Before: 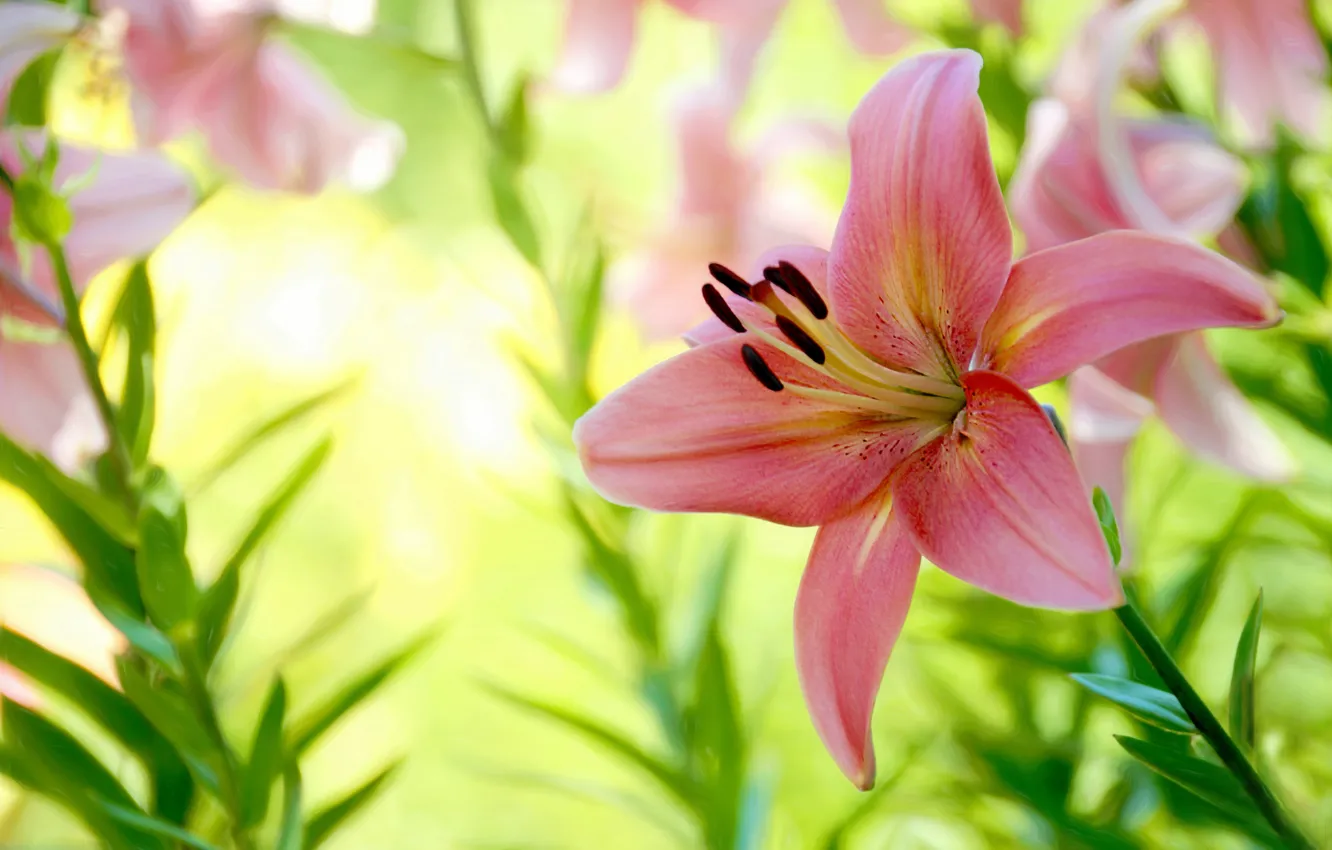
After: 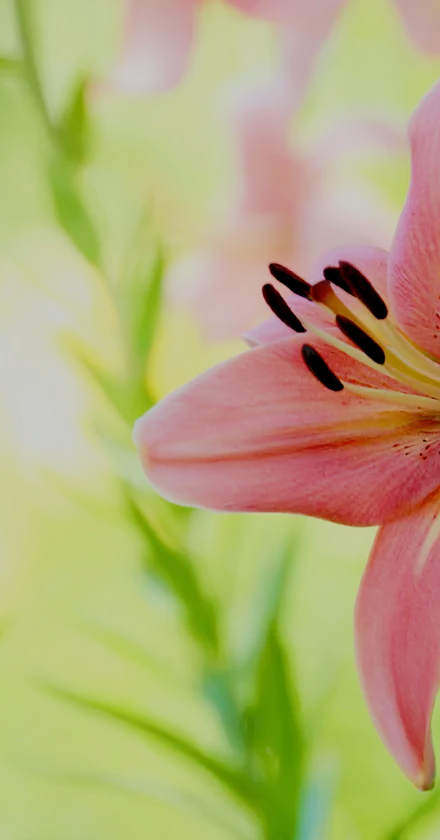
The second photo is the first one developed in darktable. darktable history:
crop: left 33.052%, right 33.612%
filmic rgb: middle gray luminance 29.88%, black relative exposure -8.98 EV, white relative exposure 6.99 EV, threshold 5.96 EV, target black luminance 0%, hardness 2.93, latitude 1.69%, contrast 0.963, highlights saturation mix 3.73%, shadows ↔ highlights balance 12.45%, enable highlight reconstruction true
